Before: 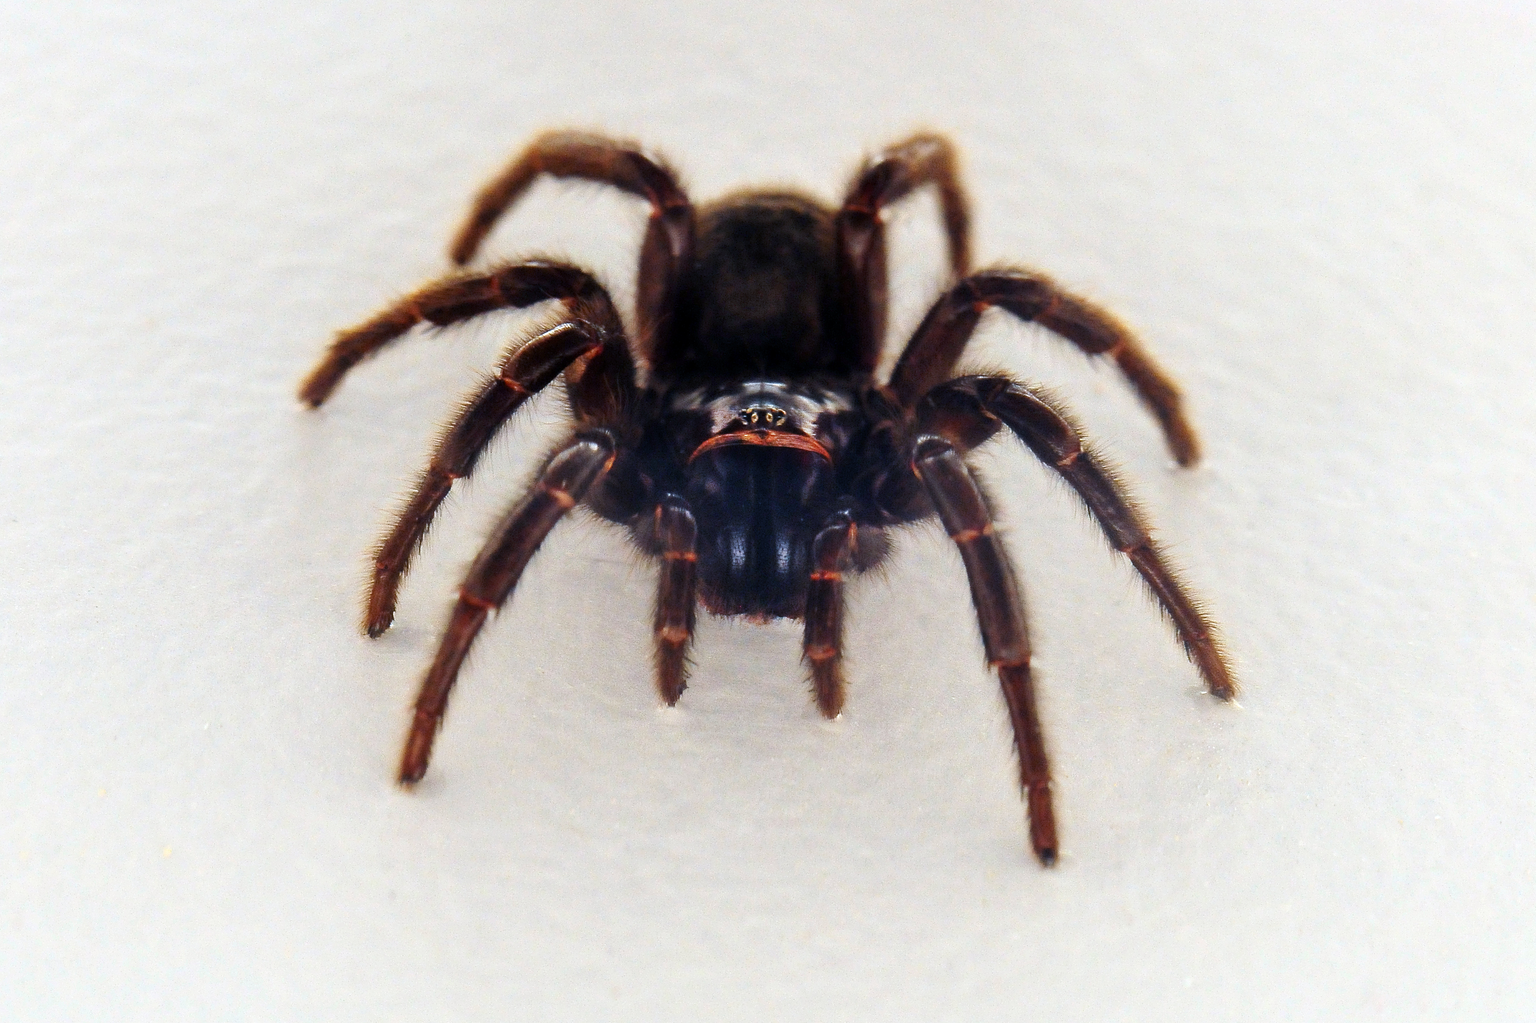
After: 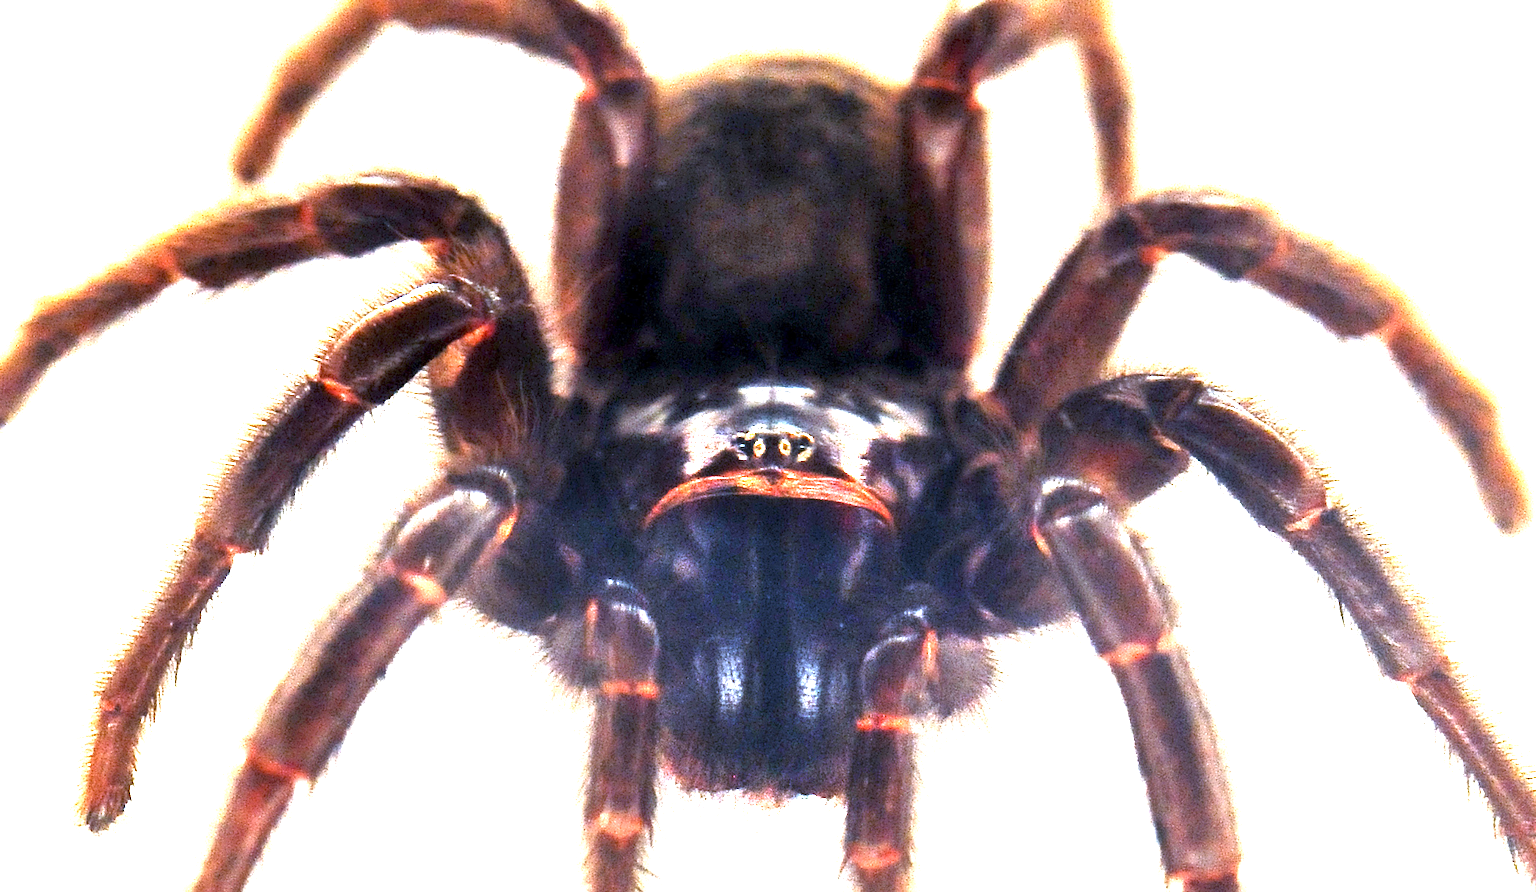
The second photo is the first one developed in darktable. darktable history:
crop: left 20.744%, top 15.692%, right 21.787%, bottom 34.183%
exposure: exposure 2.218 EV, compensate exposure bias true, compensate highlight preservation false
